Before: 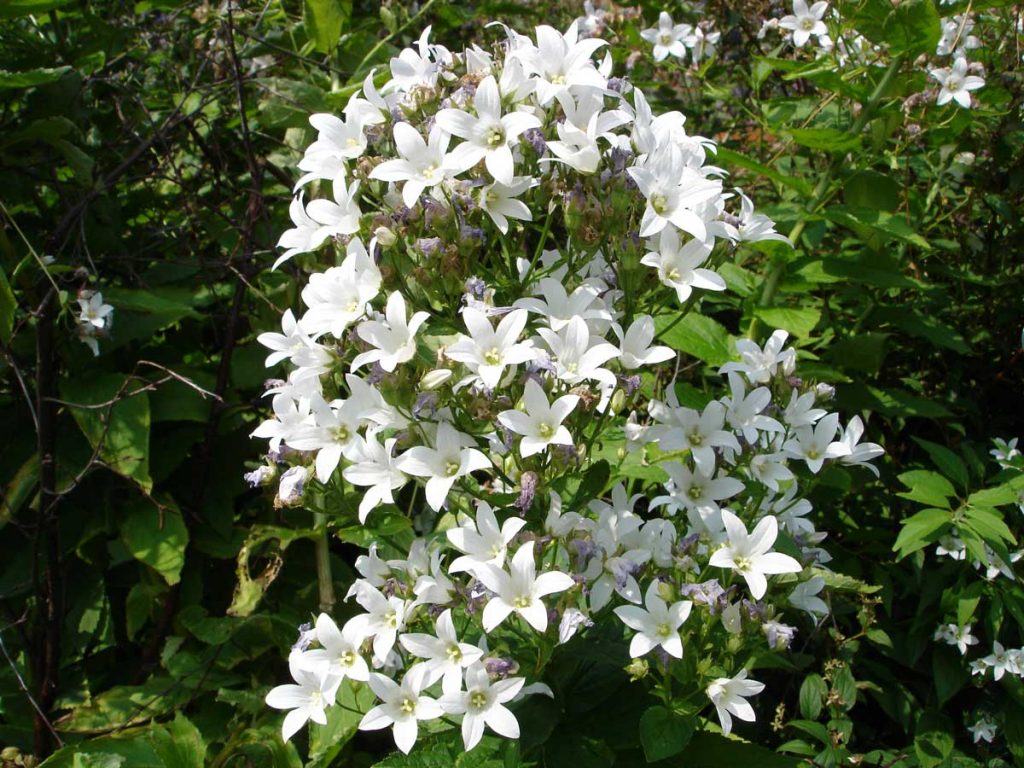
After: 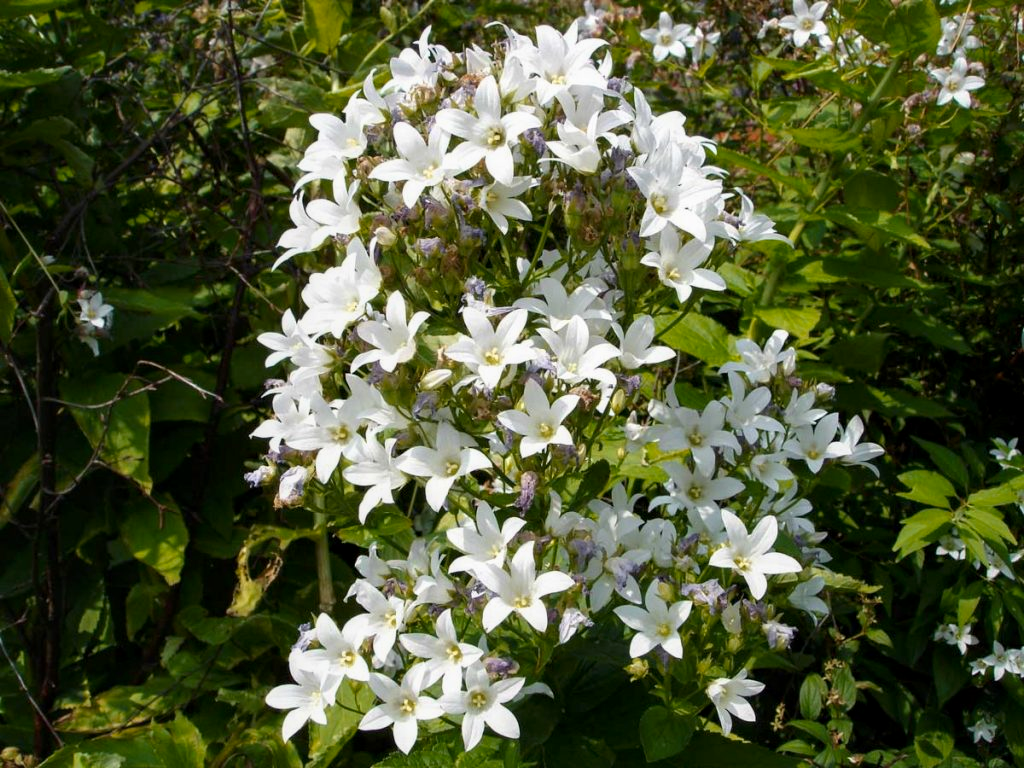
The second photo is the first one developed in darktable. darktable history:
color zones: curves: ch1 [(0.235, 0.558) (0.75, 0.5)]; ch2 [(0.25, 0.462) (0.749, 0.457)], mix 25.94%
local contrast: highlights 61%, shadows 106%, detail 107%, midtone range 0.529
